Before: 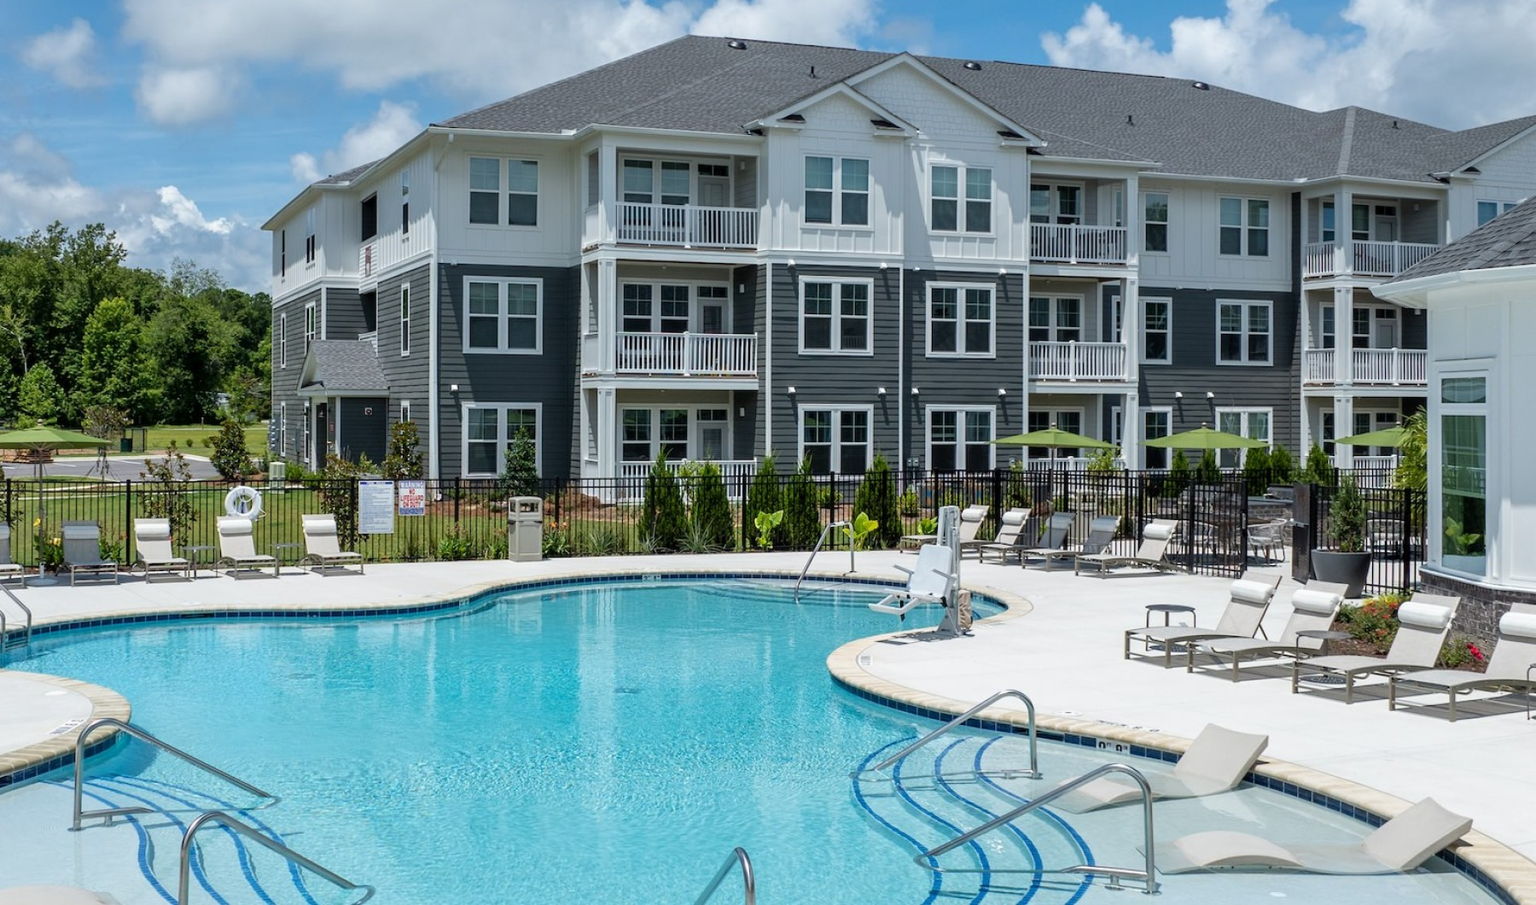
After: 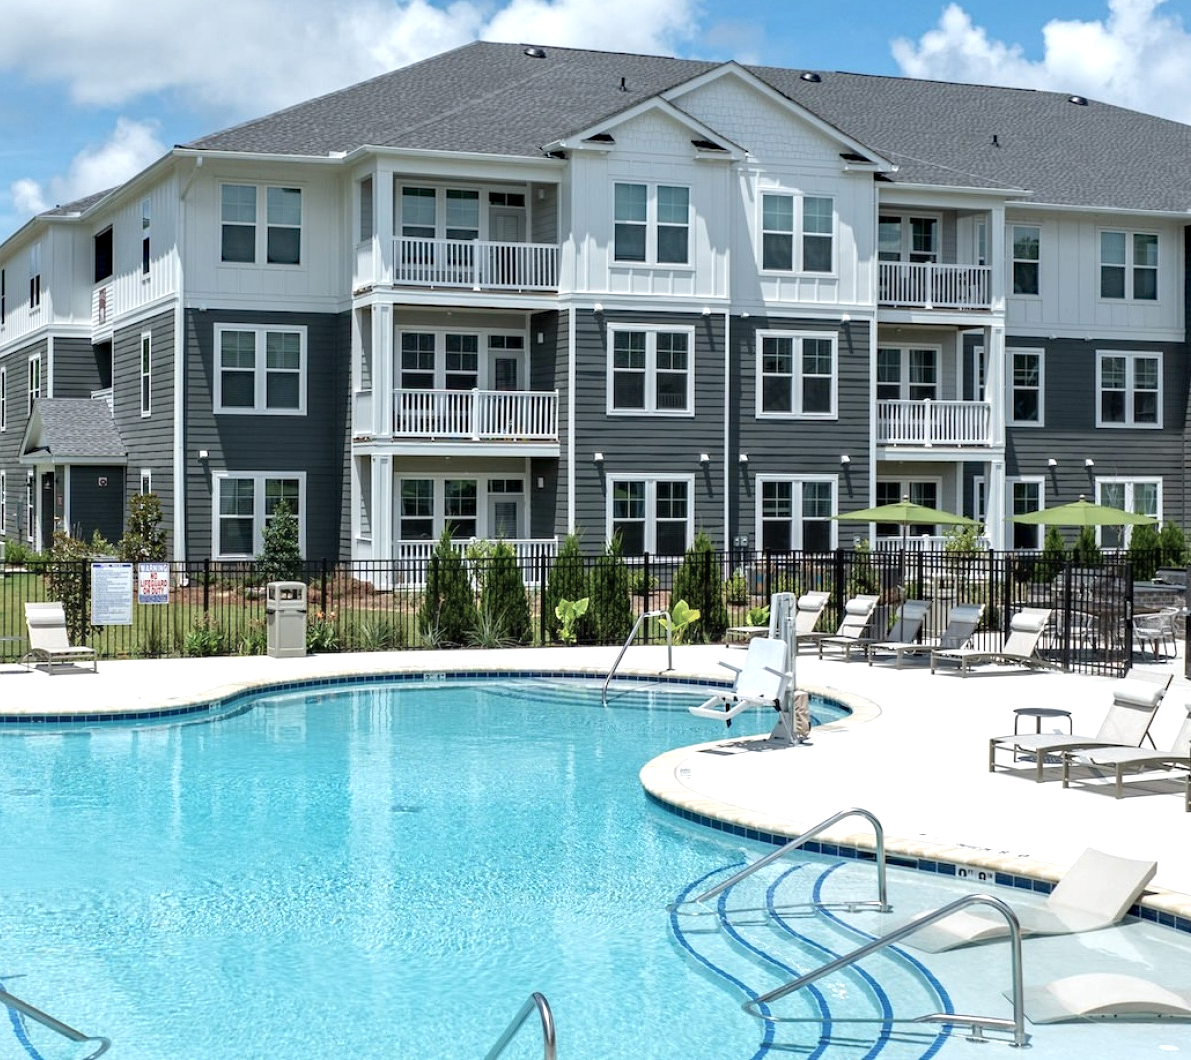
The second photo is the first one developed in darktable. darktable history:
exposure: black level correction 0, exposure 0.5 EV, compensate highlight preservation false
color balance rgb: shadows lift › chroma 0.959%, shadows lift › hue 111.56°, perceptual saturation grading › global saturation -32.362%, global vibrance 20%
haze removal: compatibility mode true, adaptive false
crop and rotate: left 18.278%, right 15.54%
